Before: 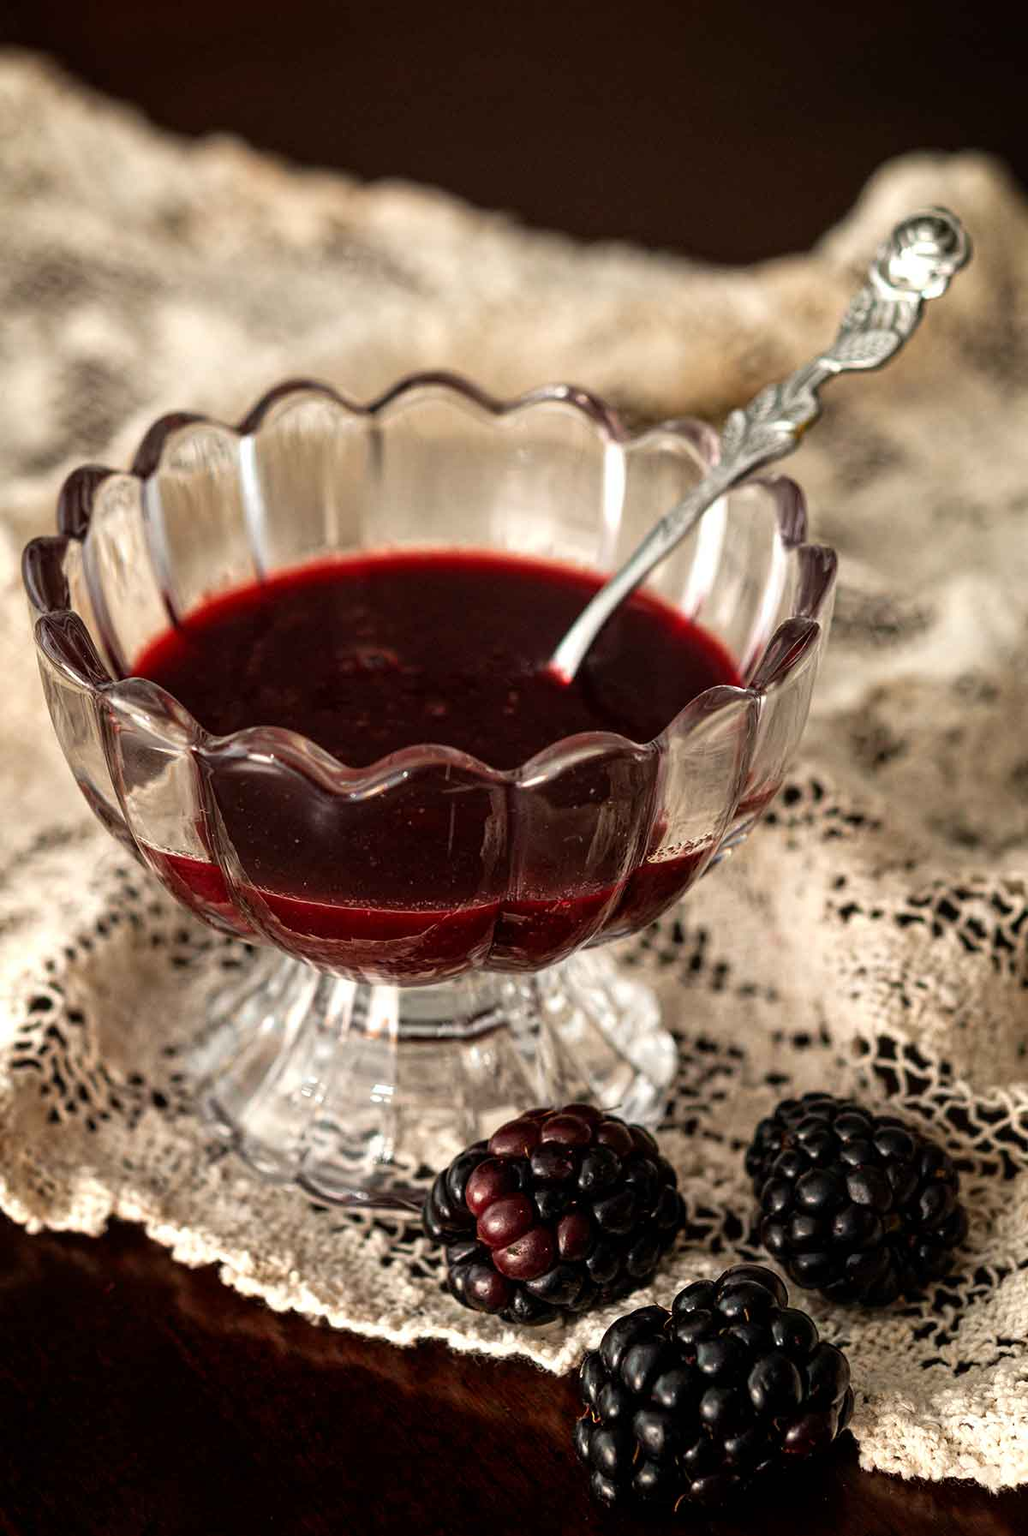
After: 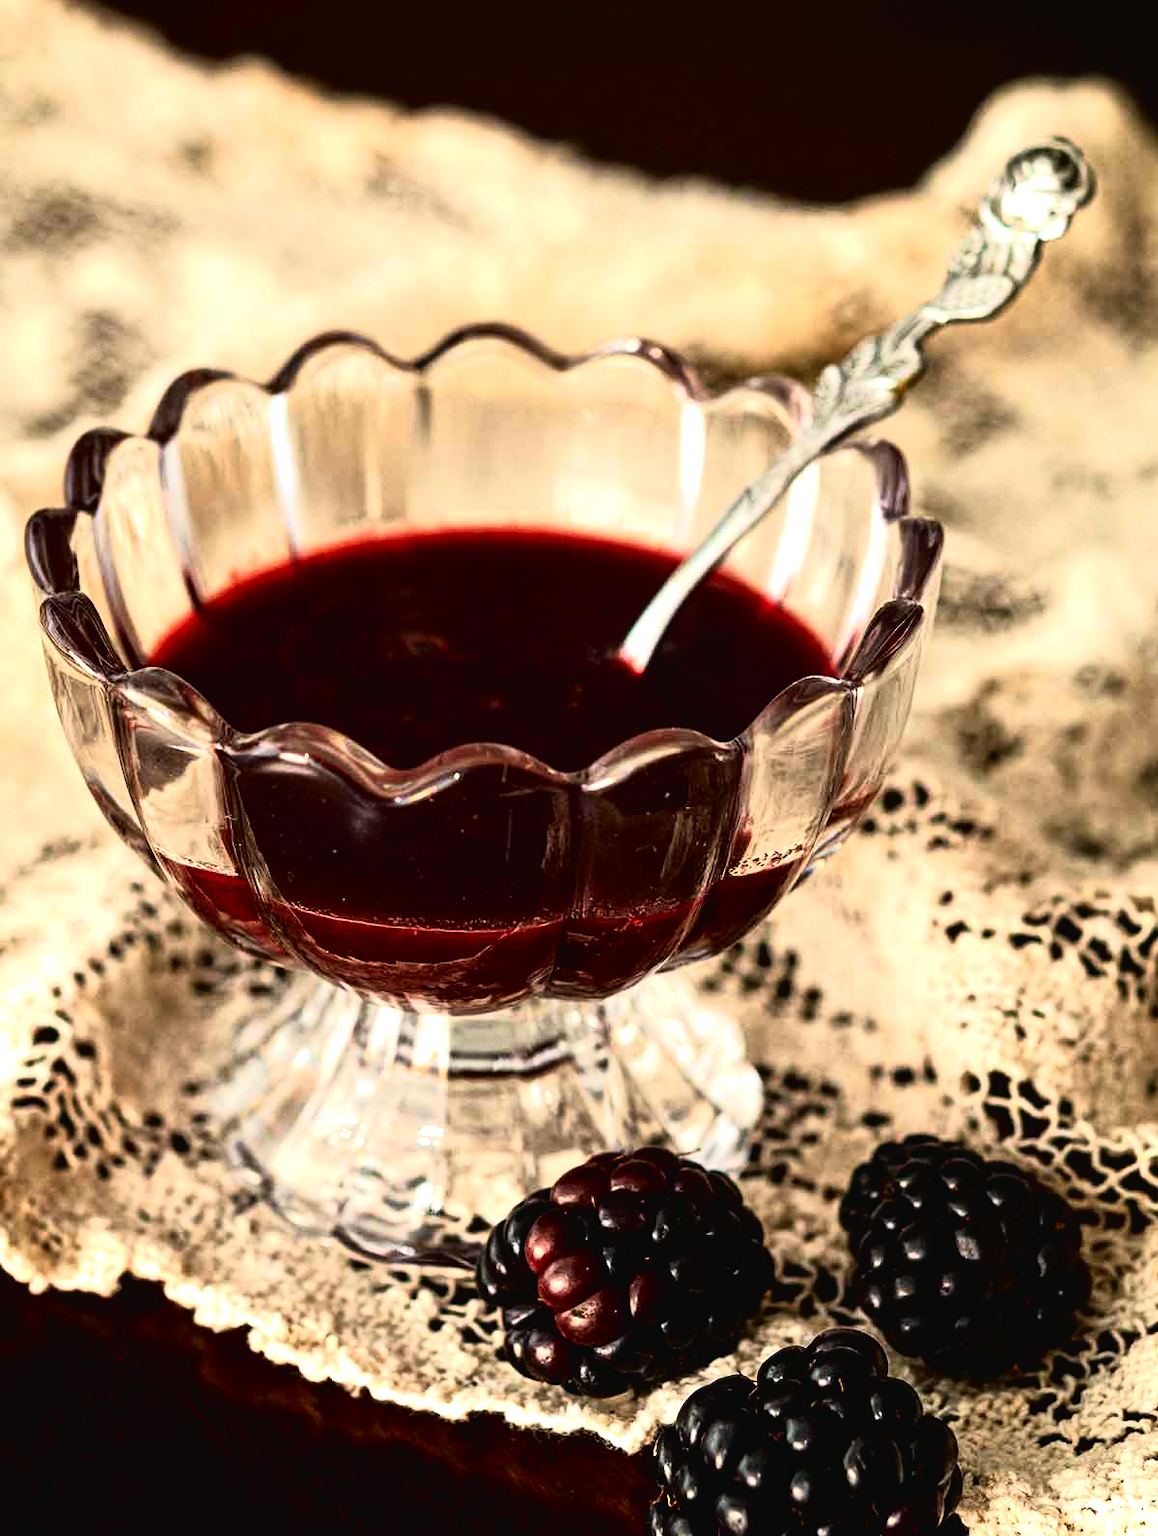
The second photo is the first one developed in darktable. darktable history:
tone curve: curves: ch0 [(0, 0.024) (0.031, 0.027) (0.113, 0.069) (0.198, 0.18) (0.304, 0.303) (0.441, 0.462) (0.557, 0.6) (0.711, 0.79) (0.812, 0.878) (0.927, 0.935) (1, 0.963)]; ch1 [(0, 0) (0.222, 0.2) (0.343, 0.325) (0.45, 0.441) (0.502, 0.501) (0.527, 0.534) (0.55, 0.561) (0.632, 0.656) (0.735, 0.754) (1, 1)]; ch2 [(0, 0) (0.249, 0.222) (0.352, 0.348) (0.424, 0.439) (0.476, 0.482) (0.499, 0.501) (0.517, 0.516) (0.532, 0.544) (0.558, 0.585) (0.596, 0.629) (0.726, 0.745) (0.82, 0.796) (0.998, 0.928)], color space Lab, independent channels, preserve colors none
tone equalizer: -8 EV -0.75 EV, -7 EV -0.7 EV, -6 EV -0.6 EV, -5 EV -0.4 EV, -3 EV 0.4 EV, -2 EV 0.6 EV, -1 EV 0.7 EV, +0 EV 0.75 EV, edges refinement/feathering 500, mask exposure compensation -1.57 EV, preserve details no
crop and rotate: top 5.609%, bottom 5.609%
